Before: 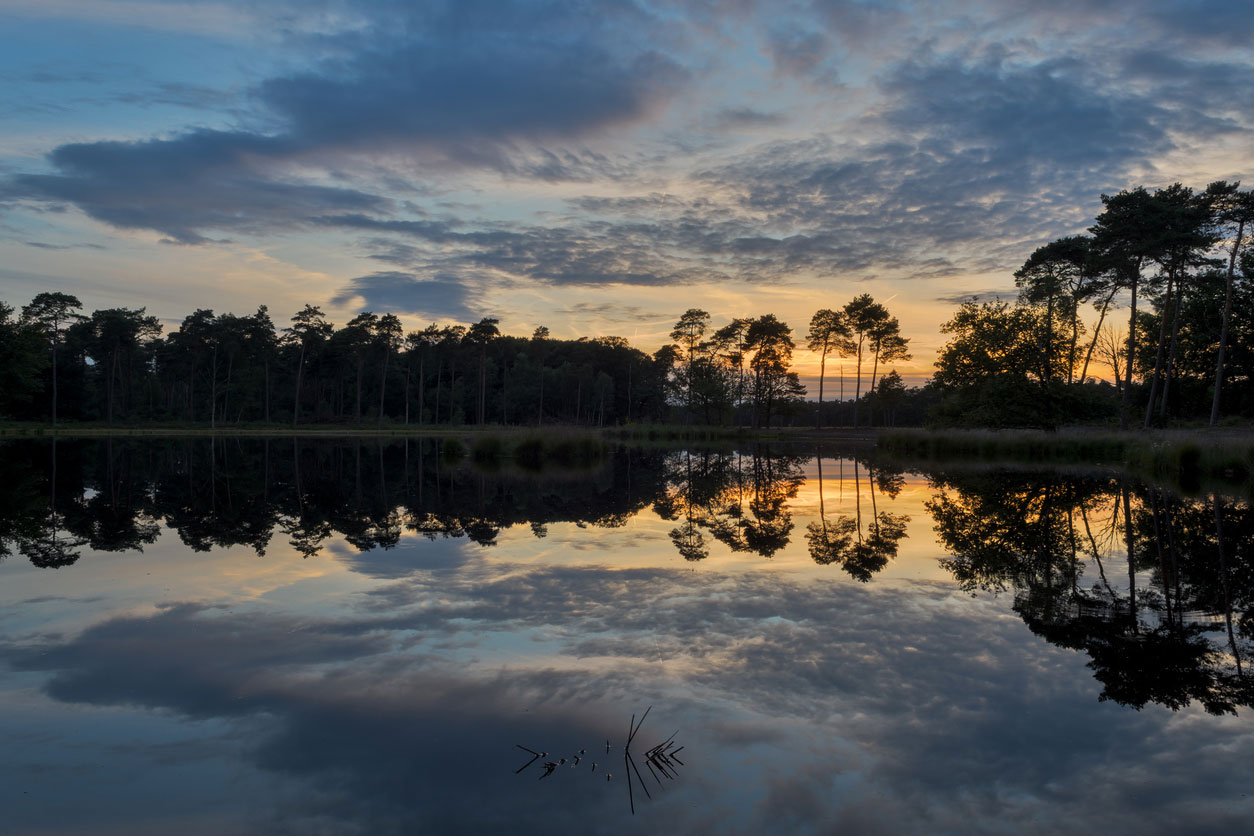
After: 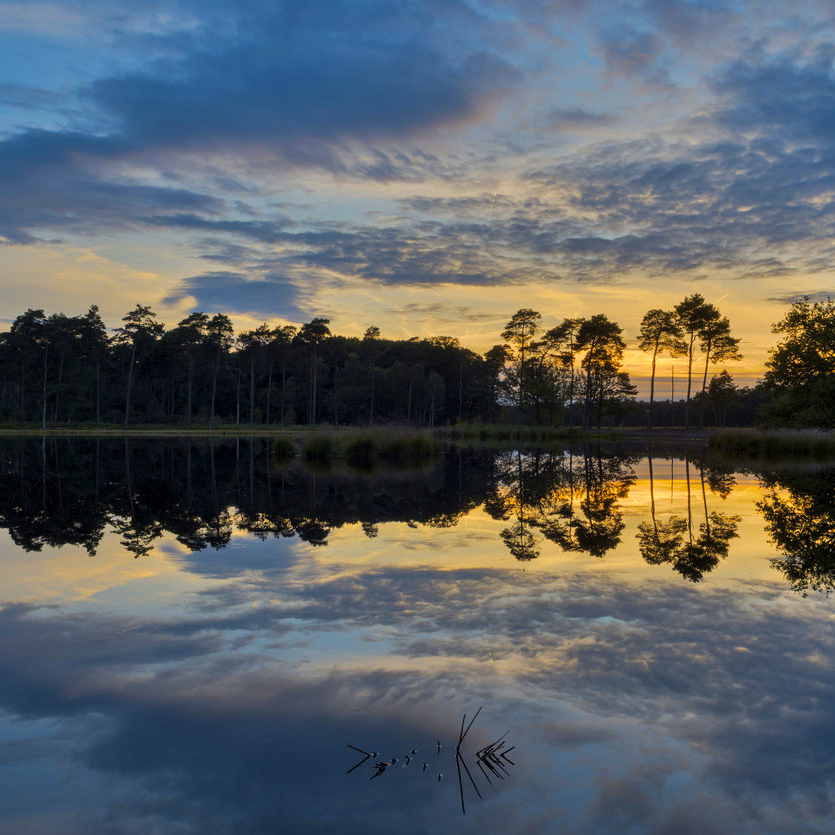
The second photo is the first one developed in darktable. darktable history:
crop and rotate: left 13.537%, right 19.796%
velvia: on, module defaults
shadows and highlights: low approximation 0.01, soften with gaussian
color contrast: green-magenta contrast 0.85, blue-yellow contrast 1.25, unbound 0
